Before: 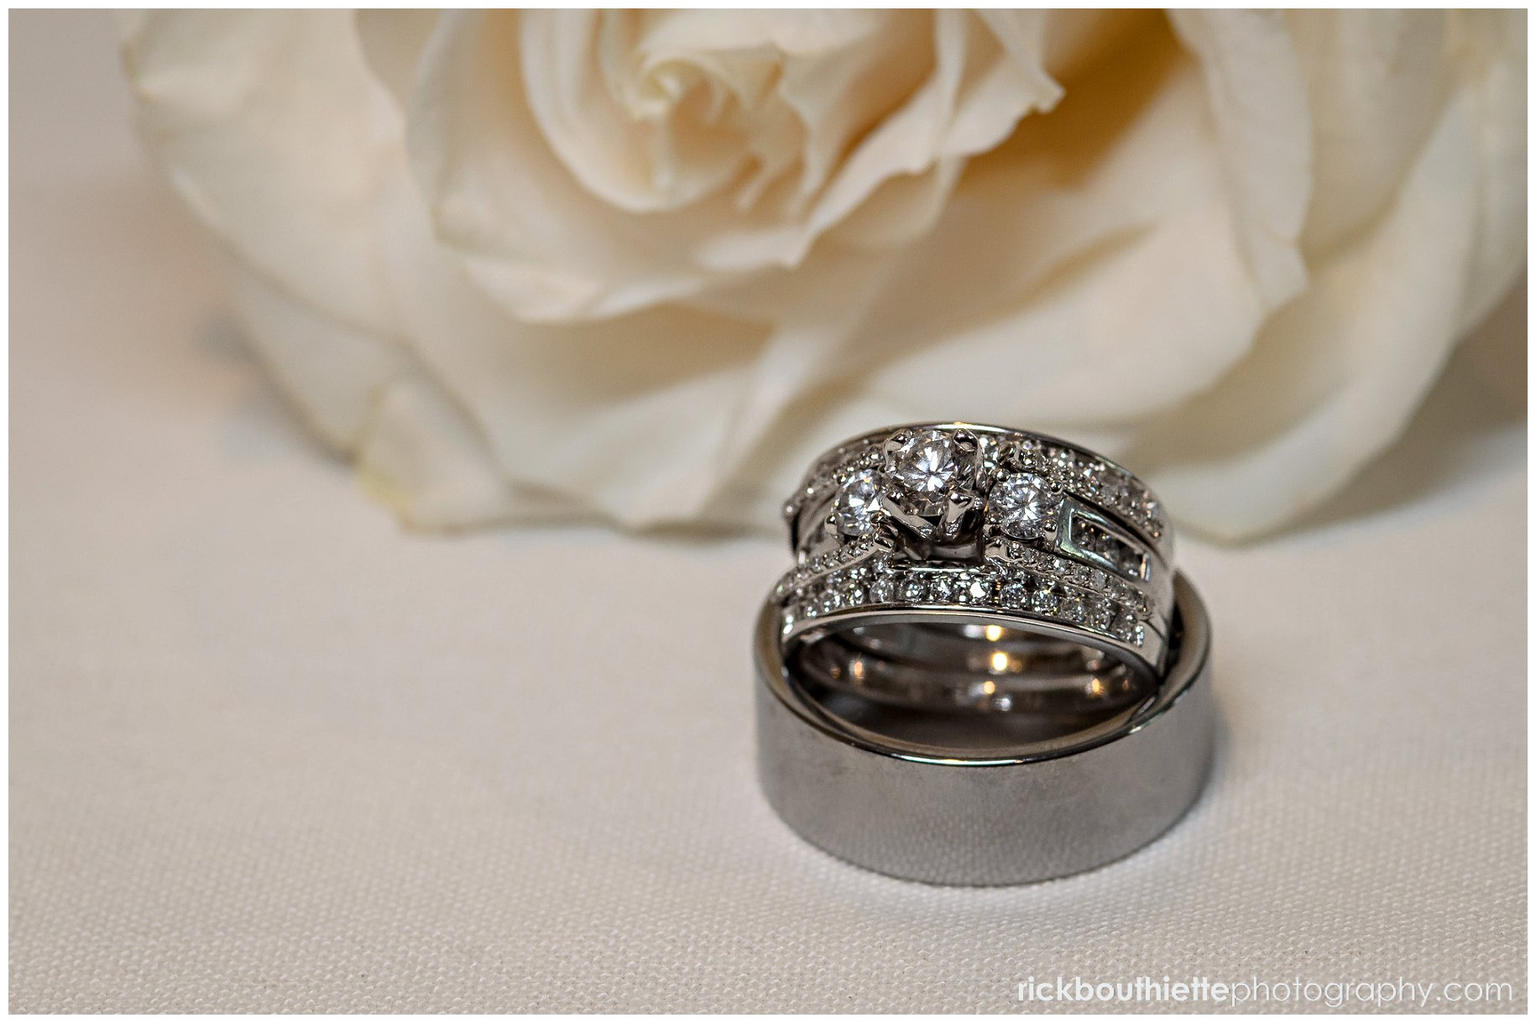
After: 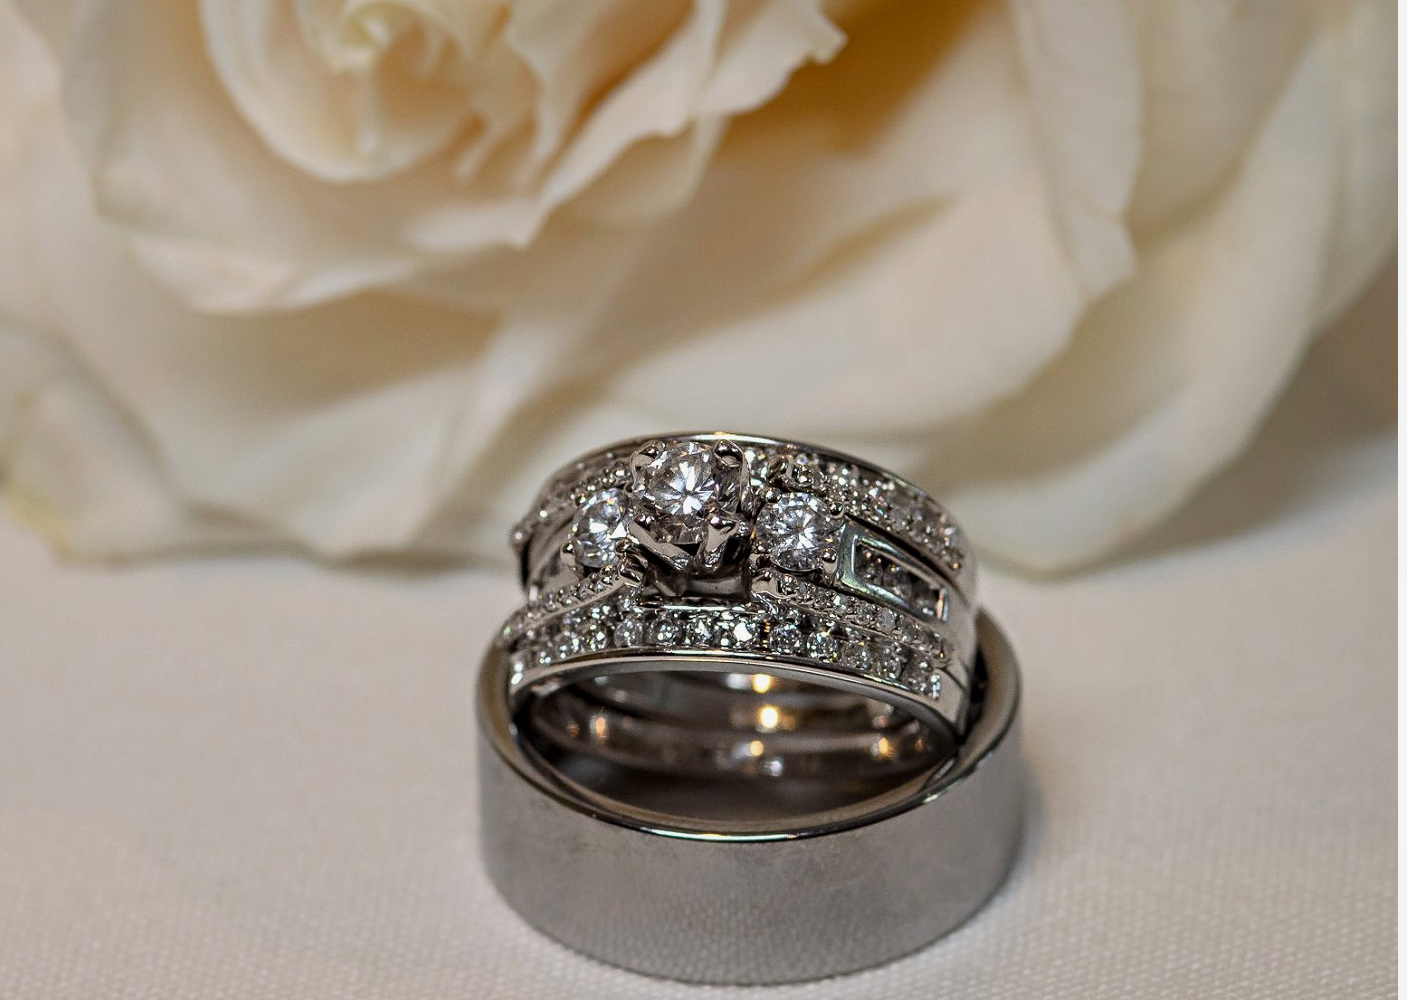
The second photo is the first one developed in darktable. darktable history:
crop: left 23.095%, top 5.827%, bottom 11.854%
shadows and highlights: shadows 25, white point adjustment -3, highlights -30
tone equalizer: on, module defaults
